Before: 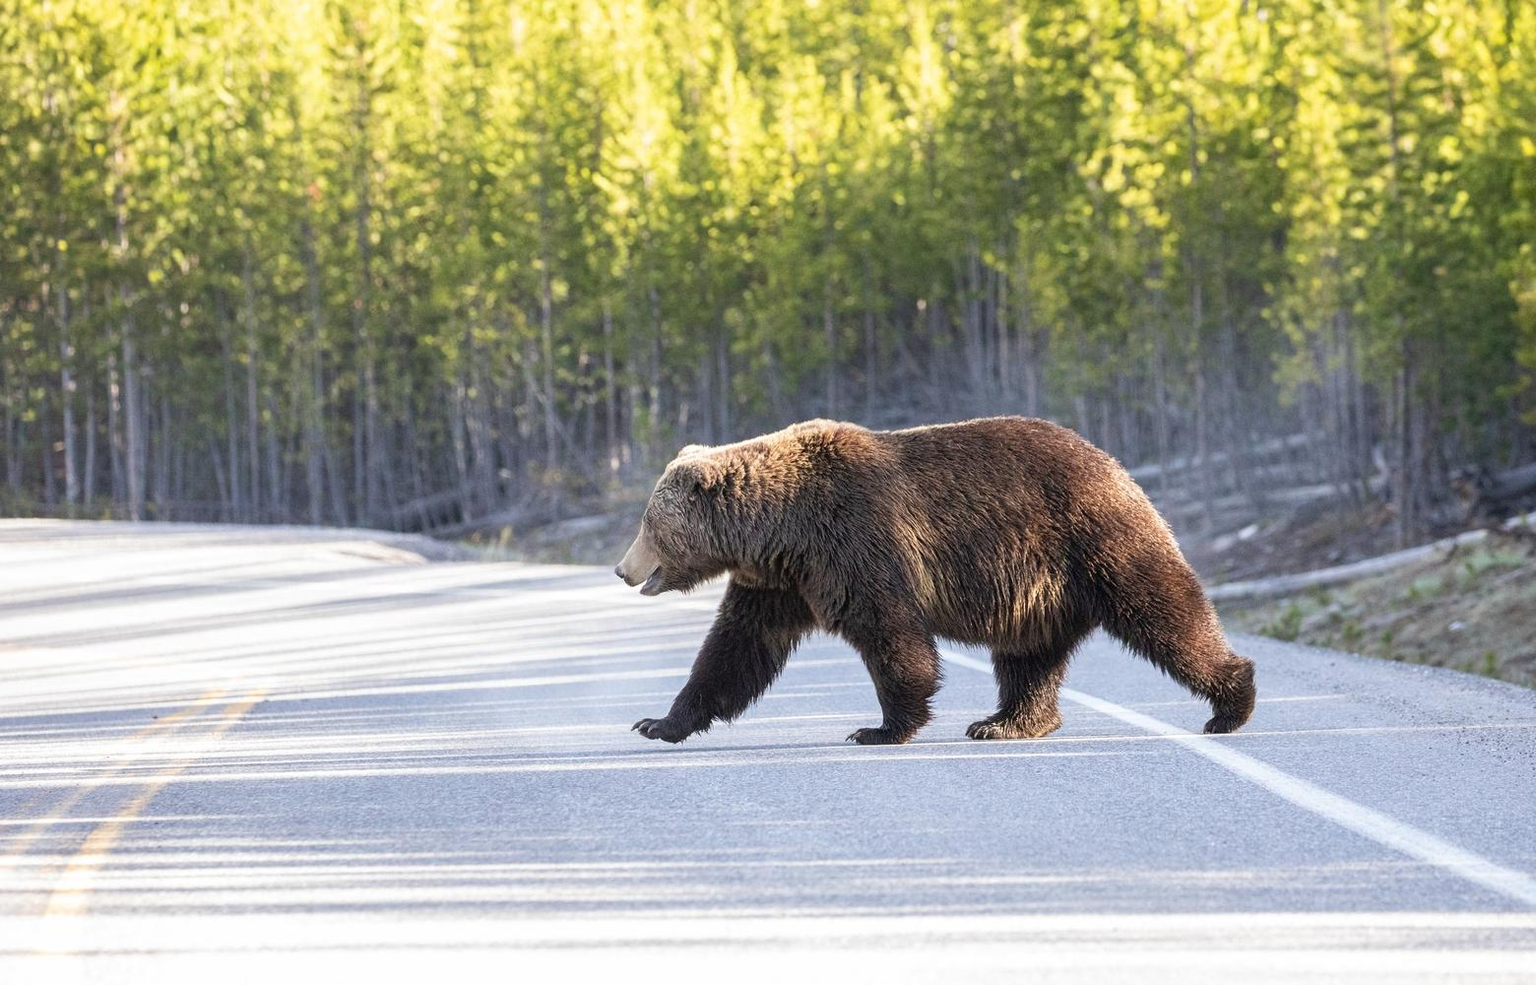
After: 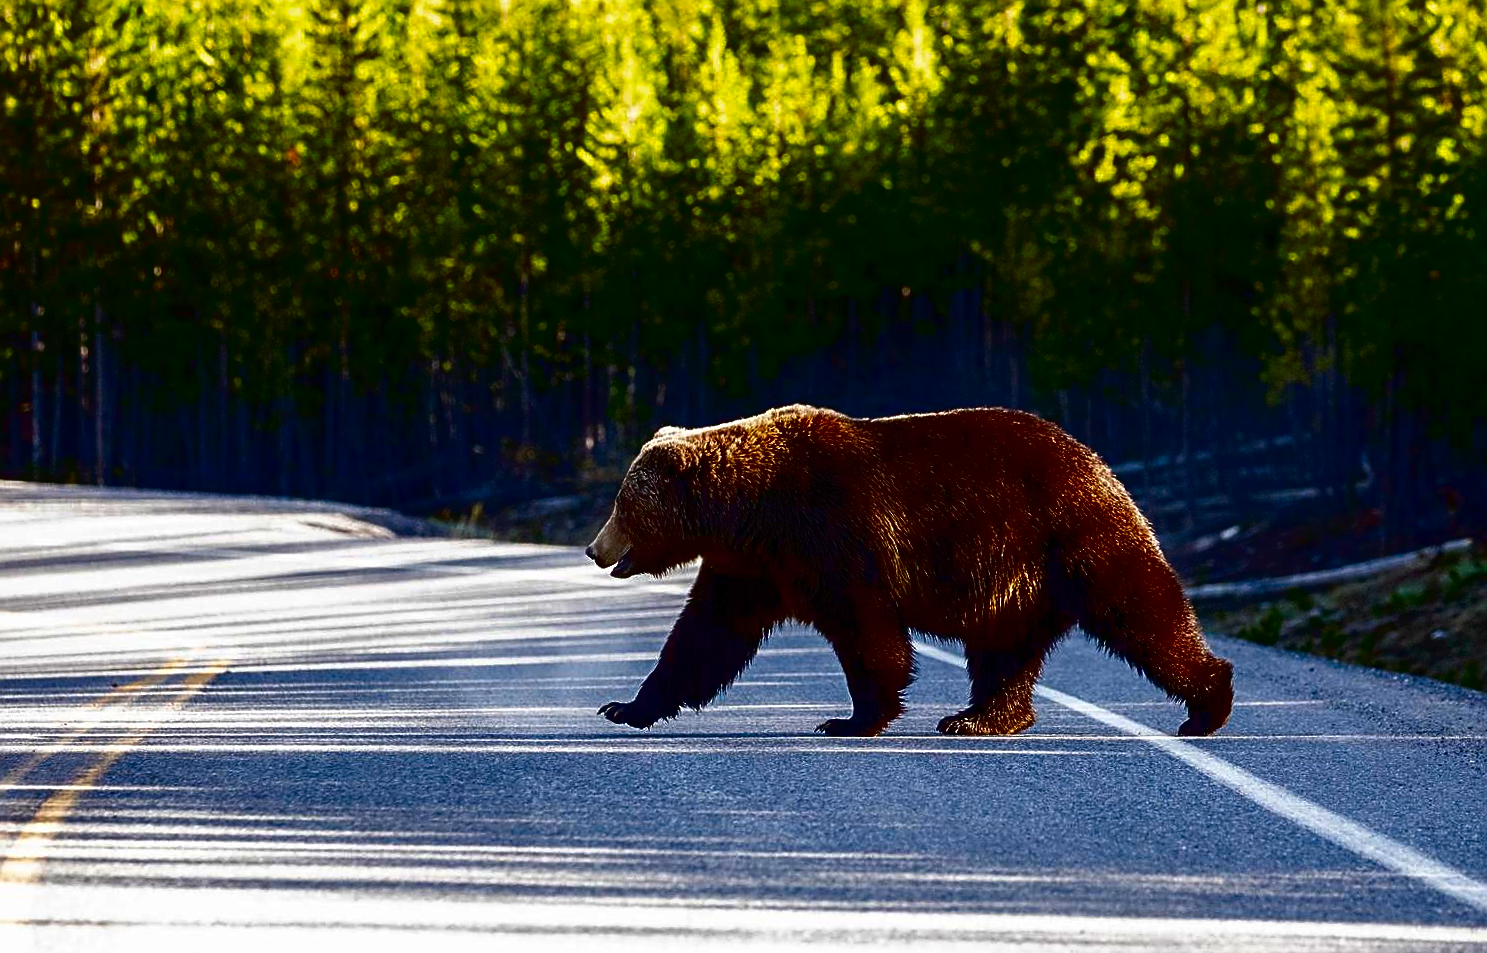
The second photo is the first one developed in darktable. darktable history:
crop and rotate: angle -1.82°
tone curve: curves: ch0 [(0, 0) (0.003, 0.004) (0.011, 0.008) (0.025, 0.012) (0.044, 0.02) (0.069, 0.028) (0.1, 0.034) (0.136, 0.059) (0.177, 0.1) (0.224, 0.151) (0.277, 0.203) (0.335, 0.266) (0.399, 0.344) (0.468, 0.414) (0.543, 0.507) (0.623, 0.602) (0.709, 0.704) (0.801, 0.804) (0.898, 0.927) (1, 1)], color space Lab, independent channels, preserve colors none
contrast brightness saturation: brightness -0.992, saturation 0.993
sharpen: on, module defaults
